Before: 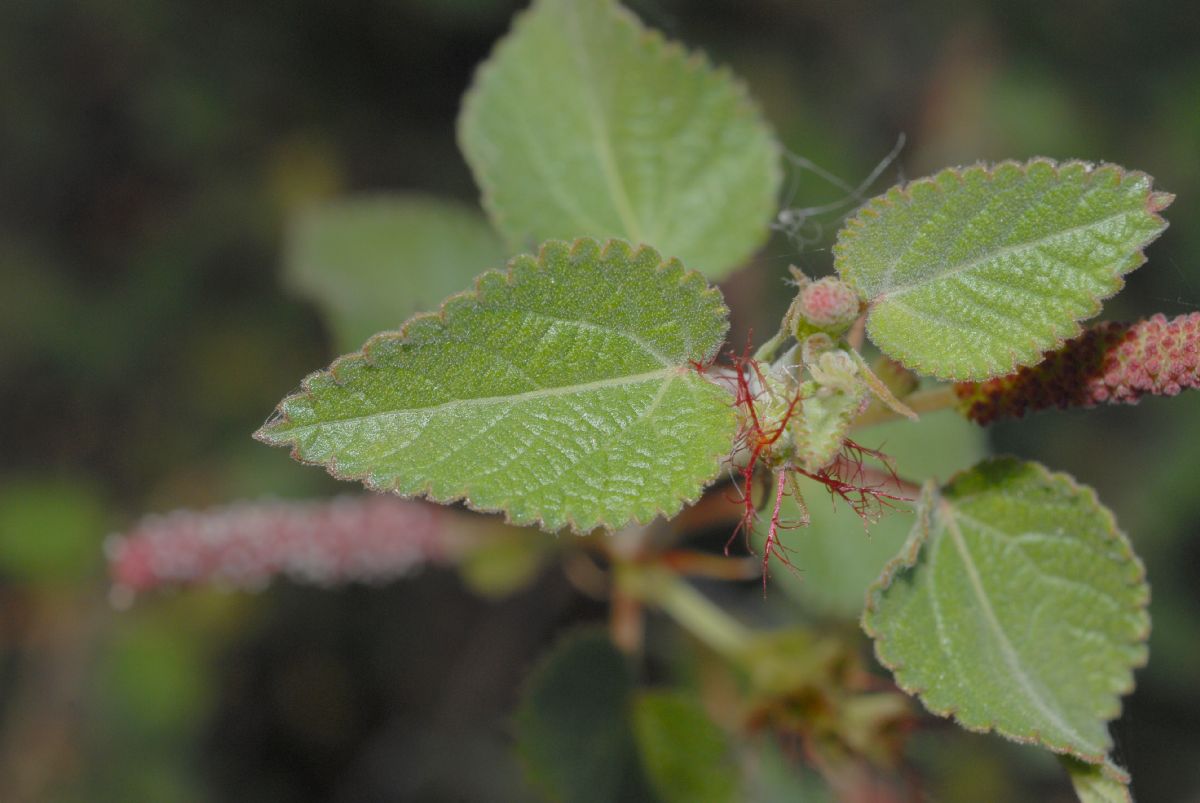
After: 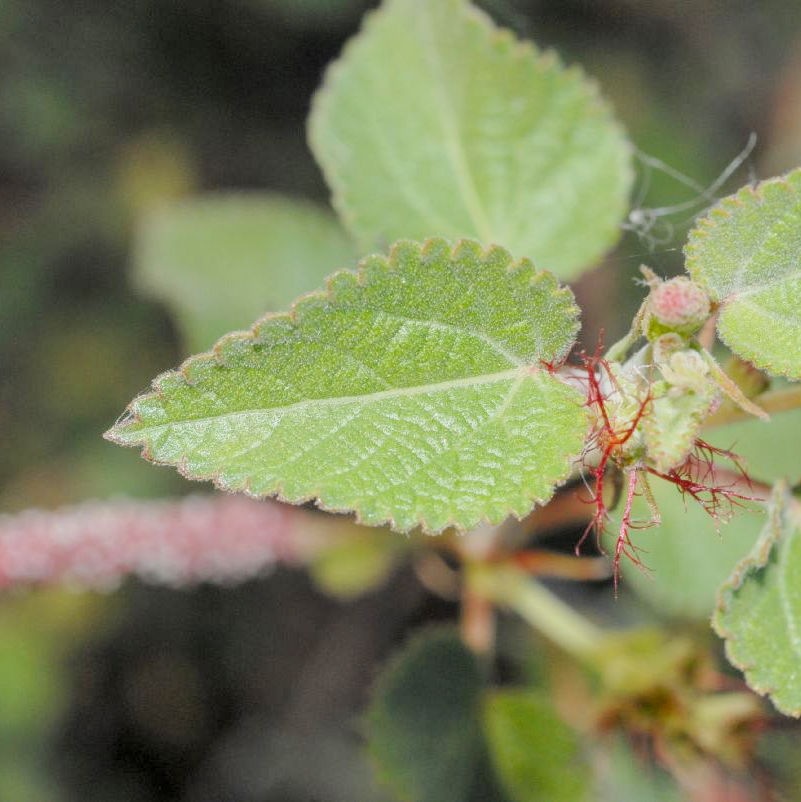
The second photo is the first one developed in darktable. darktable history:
filmic rgb: black relative exposure -7.65 EV, white relative exposure 4.56 EV, hardness 3.61
local contrast: on, module defaults
shadows and highlights: shadows 36.19, highlights -27.51, soften with gaussian
exposure: black level correction 0, exposure 1.125 EV, compensate exposure bias true, compensate highlight preservation false
crop and rotate: left 12.459%, right 20.791%
